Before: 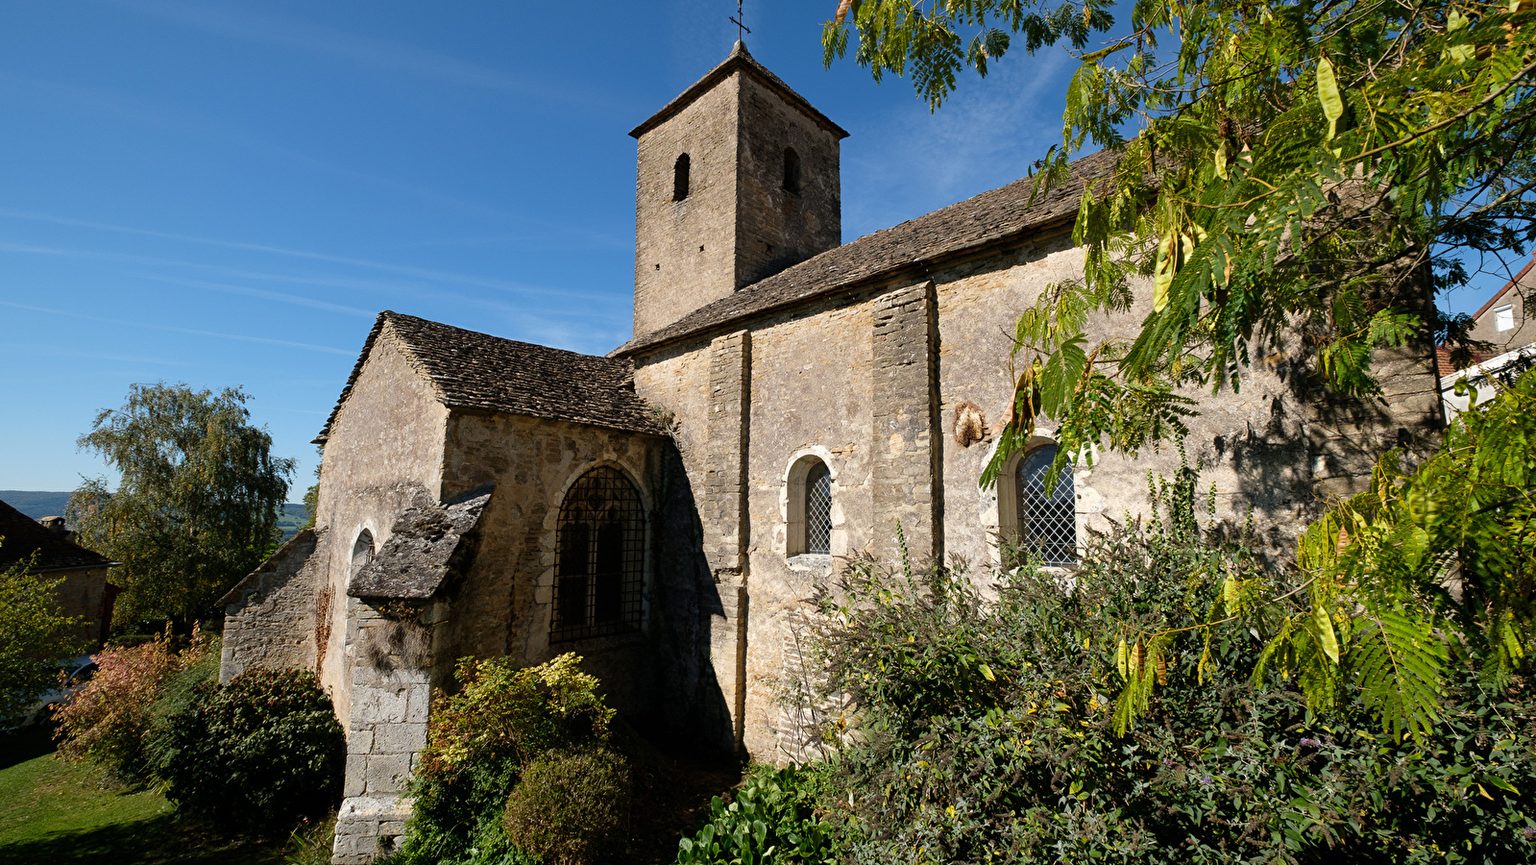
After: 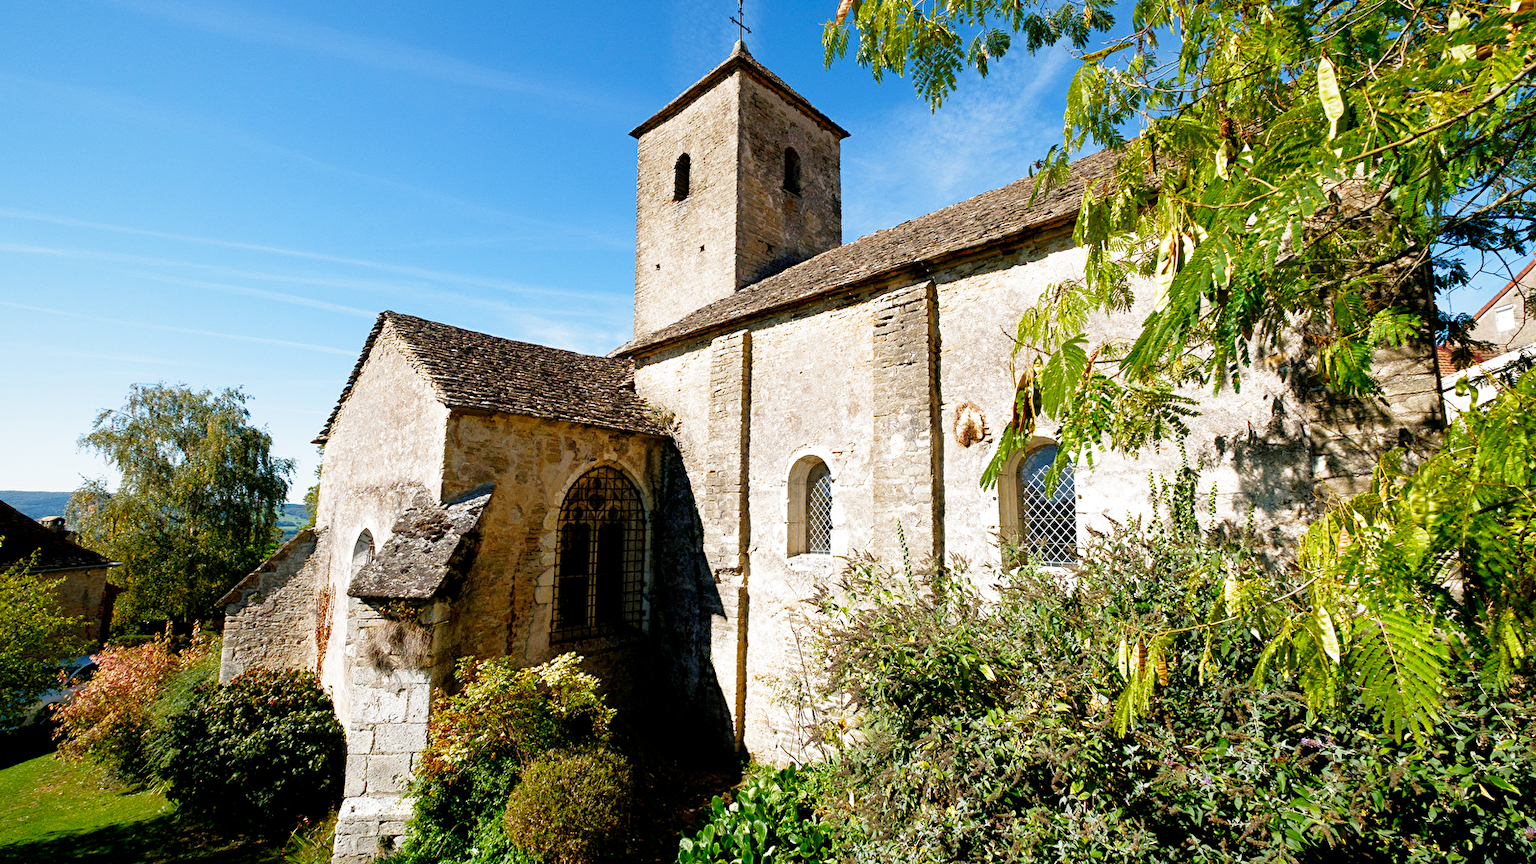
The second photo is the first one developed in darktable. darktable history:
rgb curve: curves: ch0 [(0, 0) (0.072, 0.166) (0.217, 0.293) (0.414, 0.42) (1, 1)], compensate middle gray true, preserve colors basic power
filmic rgb: middle gray luminance 10%, black relative exposure -8.61 EV, white relative exposure 3.3 EV, threshold 6 EV, target black luminance 0%, hardness 5.2, latitude 44.69%, contrast 1.302, highlights saturation mix 5%, shadows ↔ highlights balance 24.64%, add noise in highlights 0, preserve chrominance no, color science v3 (2019), use custom middle-gray values true, iterations of high-quality reconstruction 0, contrast in highlights soft, enable highlight reconstruction true
